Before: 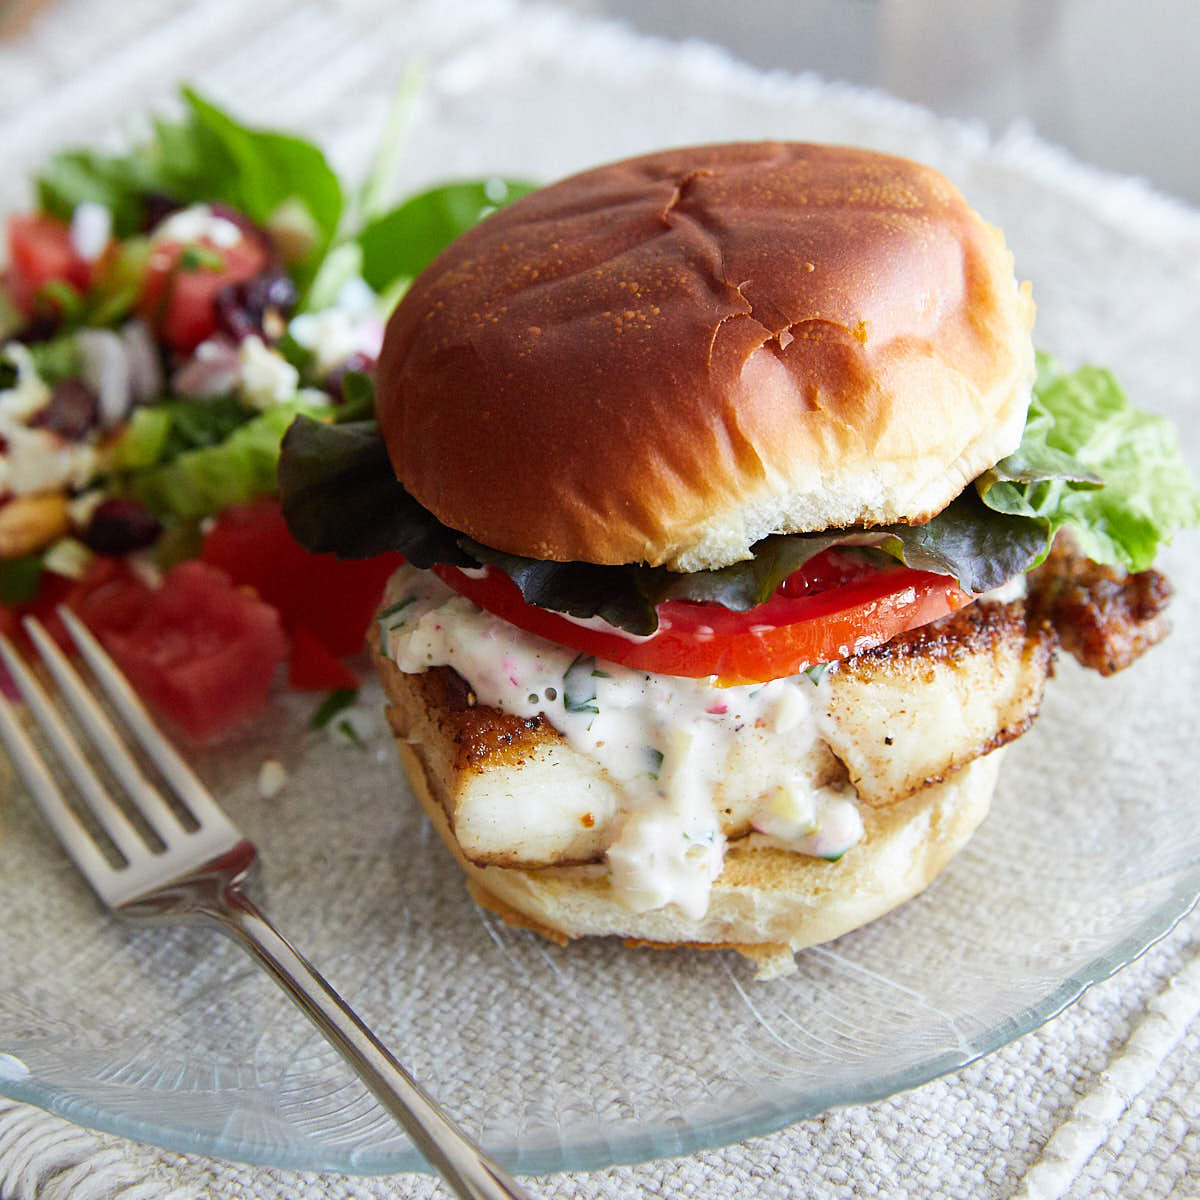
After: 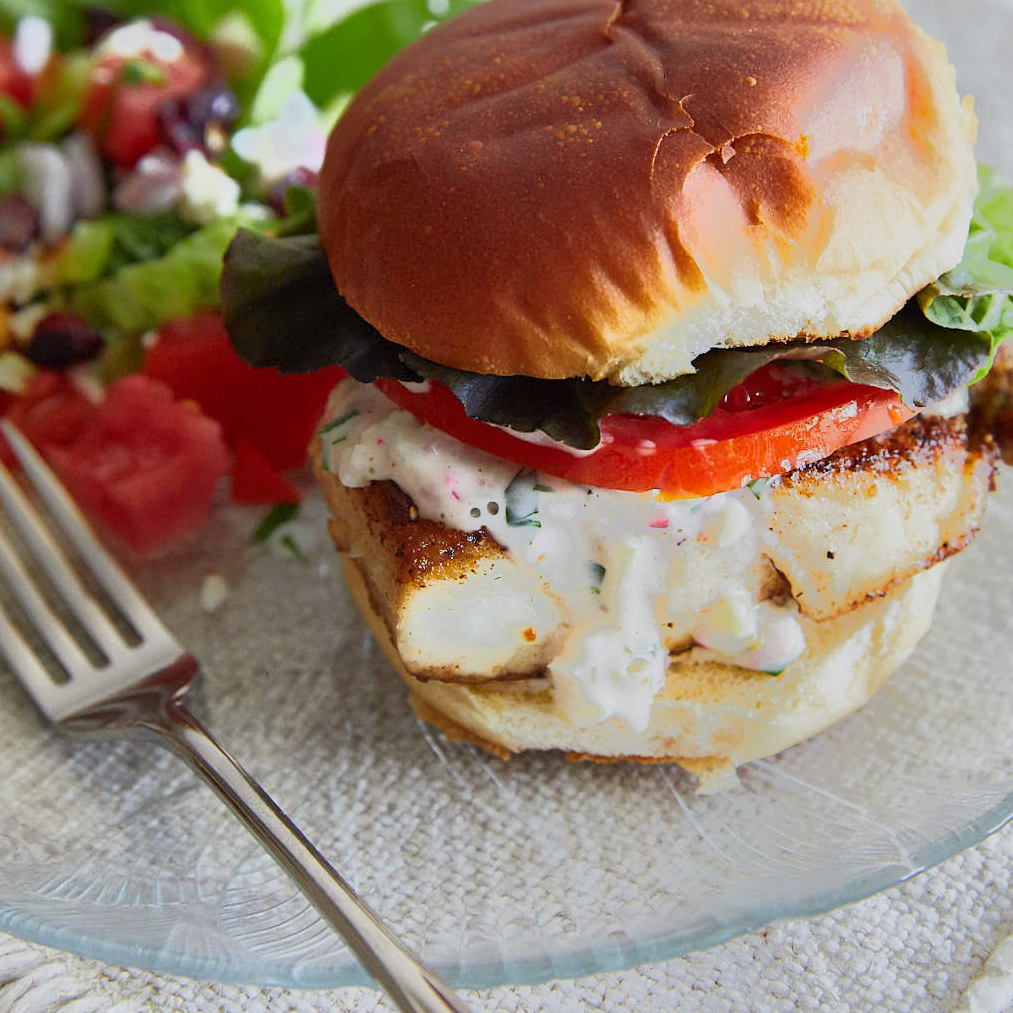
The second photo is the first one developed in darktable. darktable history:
crop and rotate: left 4.842%, top 15.51%, right 10.668%
tone equalizer: -7 EV -0.63 EV, -6 EV 1 EV, -5 EV -0.45 EV, -4 EV 0.43 EV, -3 EV 0.41 EV, -2 EV 0.15 EV, -1 EV -0.15 EV, +0 EV -0.39 EV, smoothing diameter 25%, edges refinement/feathering 10, preserve details guided filter
